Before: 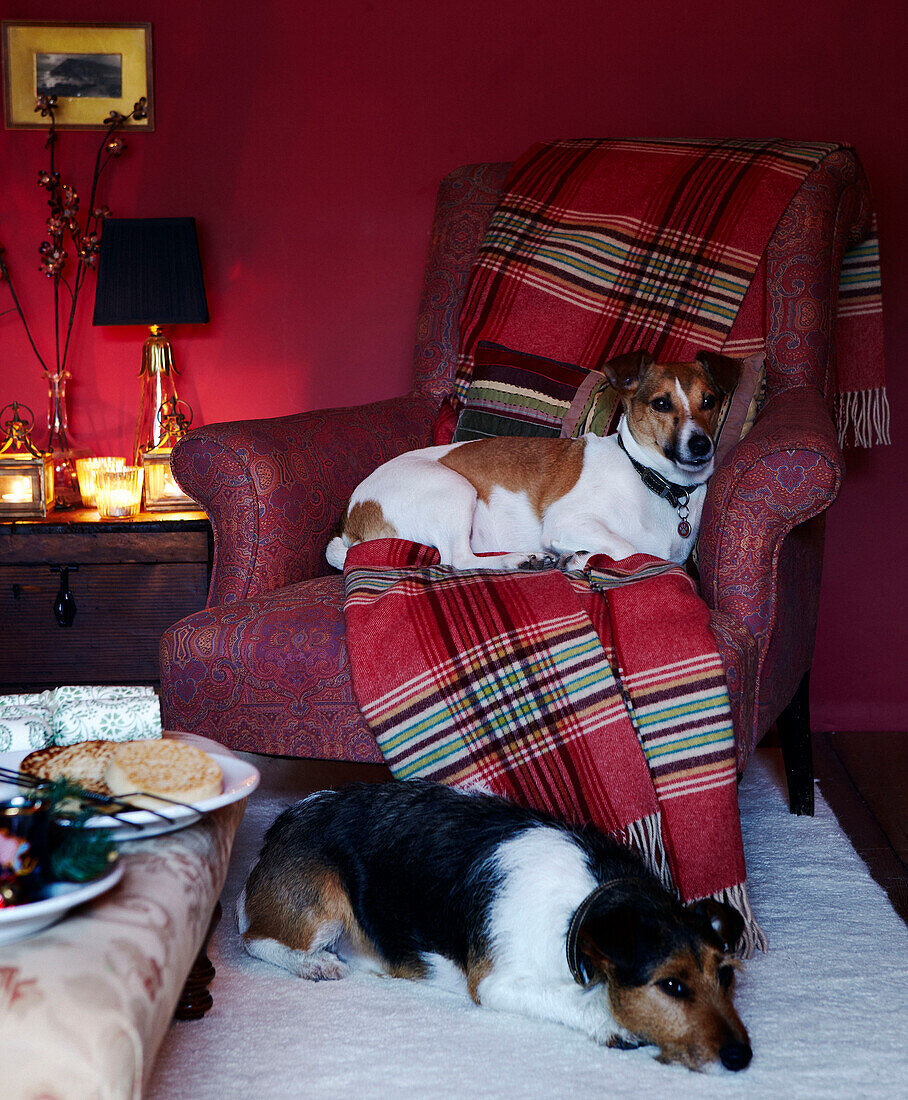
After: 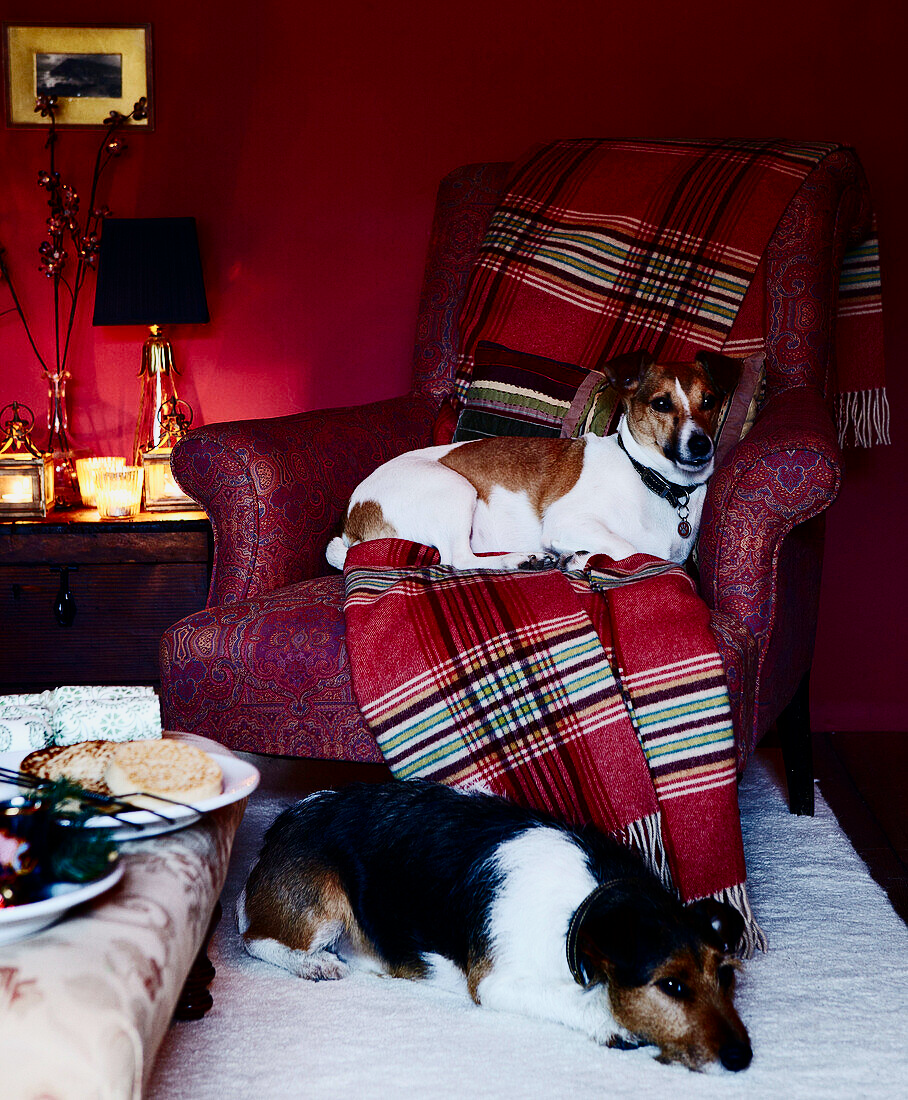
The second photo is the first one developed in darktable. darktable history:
tone curve: curves: ch0 [(0, 0) (0.07, 0.052) (0.23, 0.254) (0.486, 0.53) (0.822, 0.825) (0.994, 0.955)]; ch1 [(0, 0) (0.226, 0.261) (0.379, 0.442) (0.469, 0.472) (0.495, 0.495) (0.514, 0.504) (0.561, 0.568) (0.59, 0.612) (1, 1)]; ch2 [(0, 0) (0.269, 0.299) (0.459, 0.441) (0.498, 0.499) (0.523, 0.52) (0.586, 0.569) (0.635, 0.617) (0.659, 0.681) (0.718, 0.764) (1, 1)], preserve colors none
contrast brightness saturation: contrast 0.271
